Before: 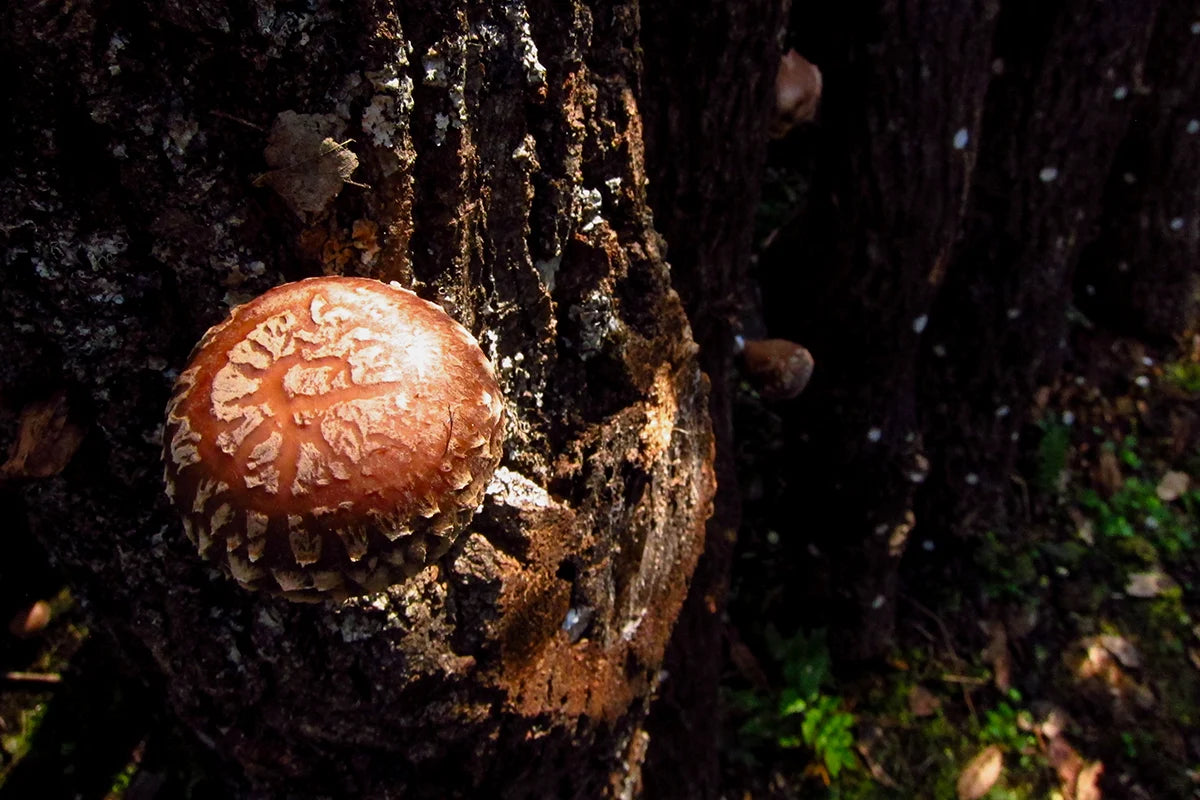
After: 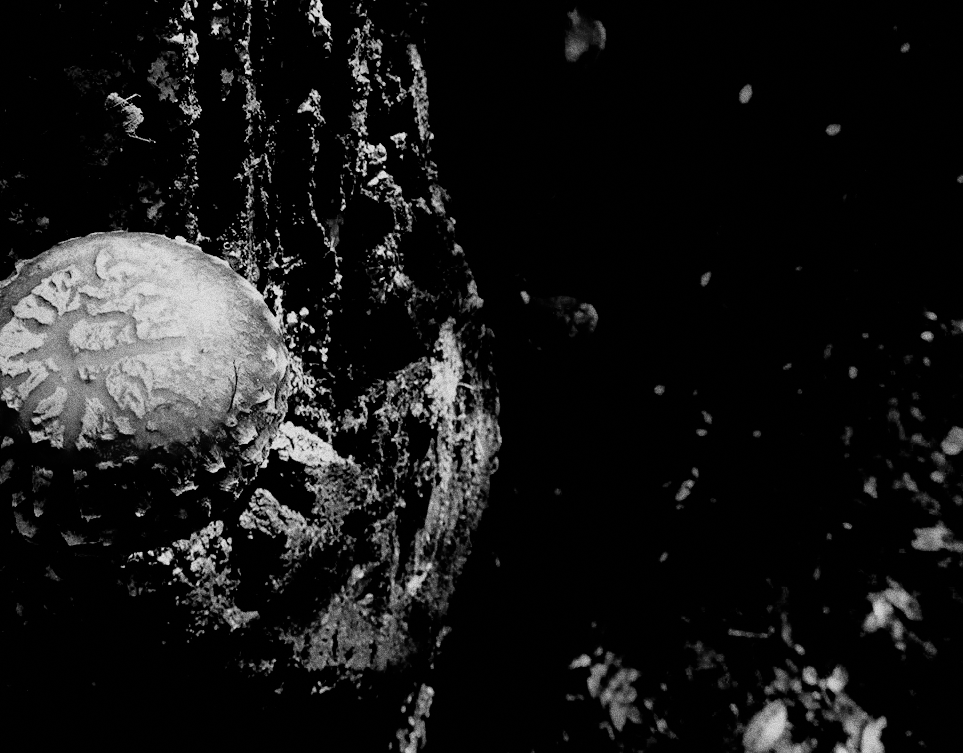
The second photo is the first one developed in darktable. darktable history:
monochrome: on, module defaults
exposure: black level correction 0, exposure 0.2 EV, compensate exposure bias true, compensate highlight preservation false
grain: strength 49.07%
crop and rotate: left 17.959%, top 5.771%, right 1.742%
filmic rgb: black relative exposure -2.85 EV, white relative exposure 4.56 EV, hardness 1.77, contrast 1.25, preserve chrominance no, color science v5 (2021)
